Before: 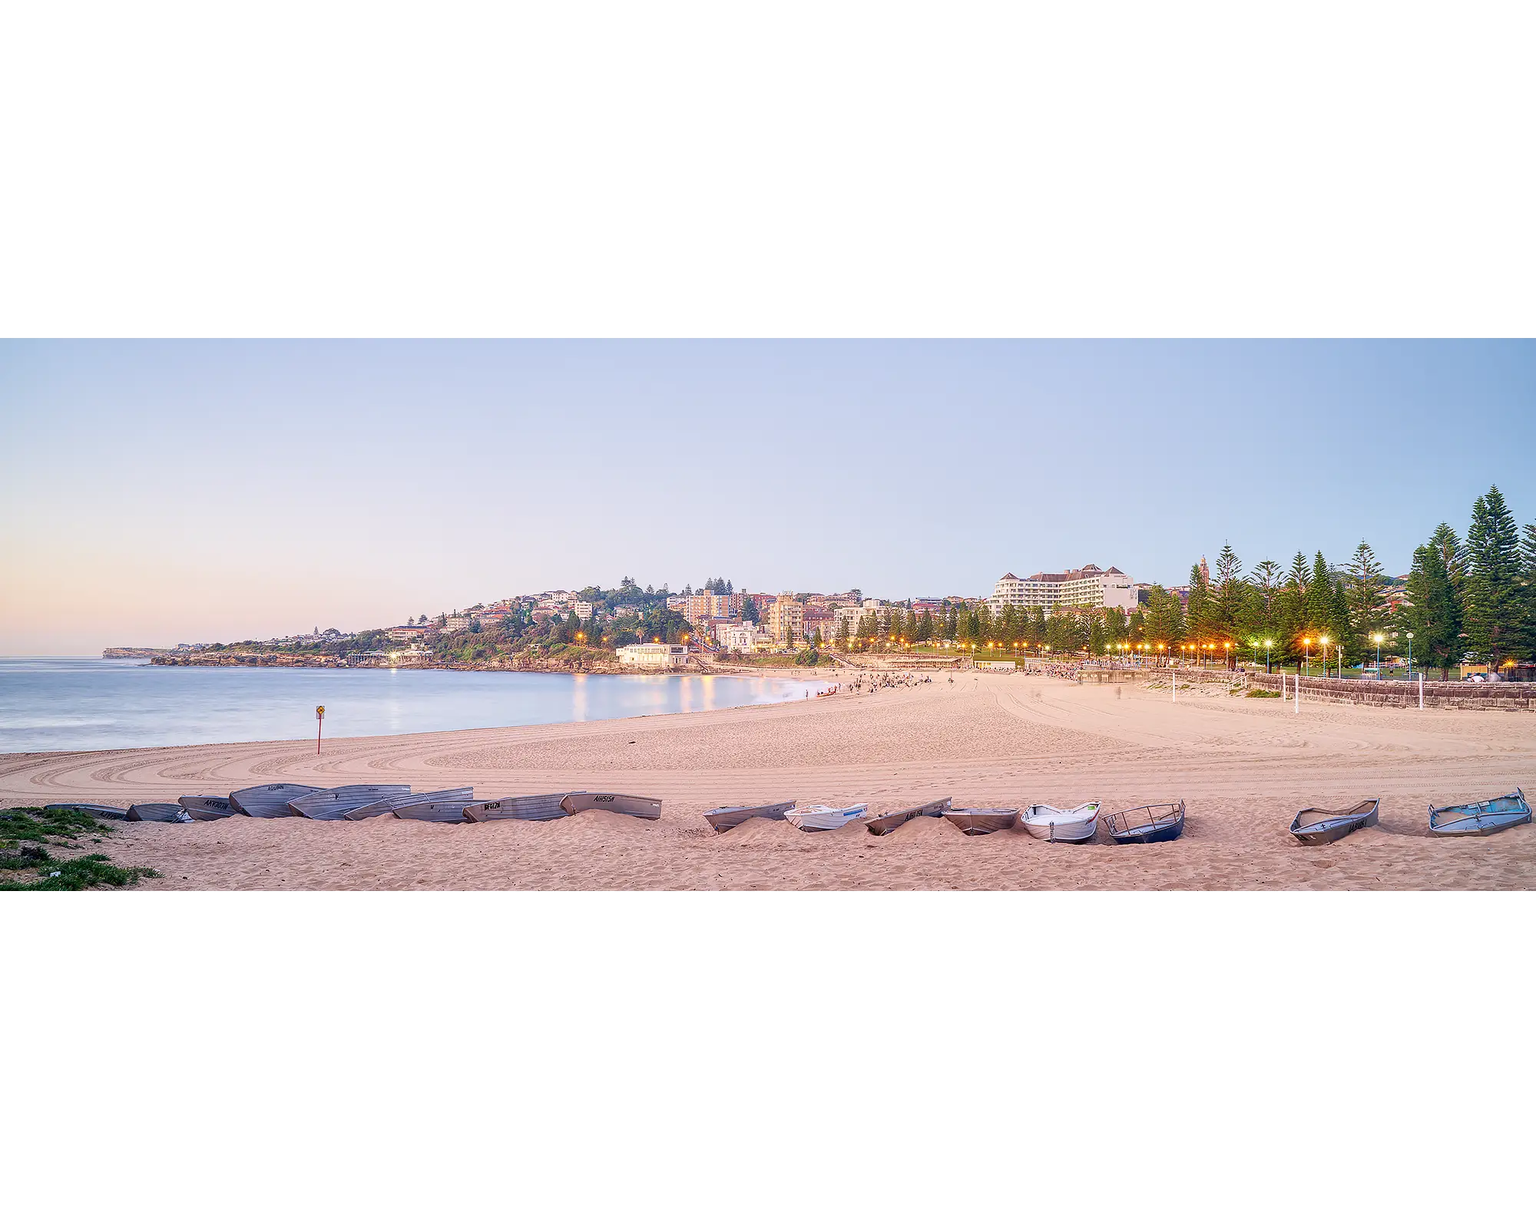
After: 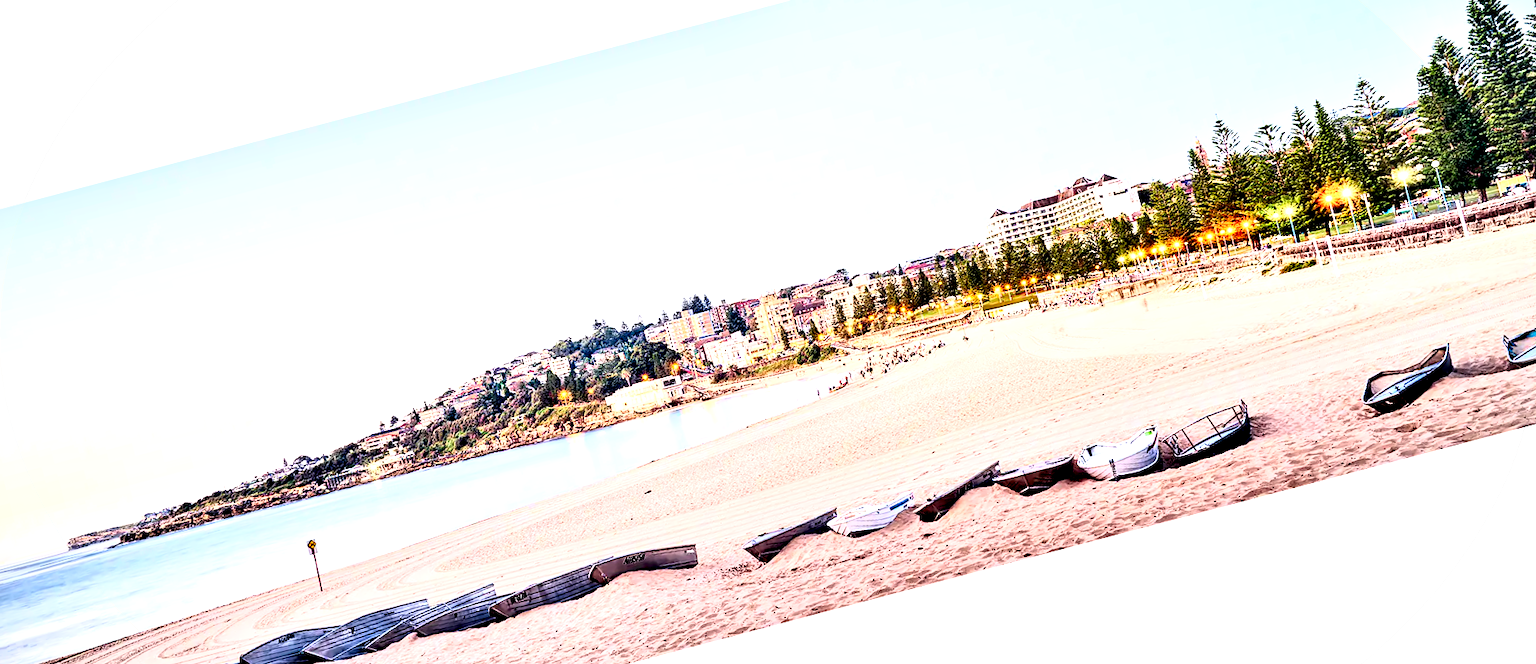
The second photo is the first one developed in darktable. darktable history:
rotate and perspective: rotation -14.8°, crop left 0.1, crop right 0.903, crop top 0.25, crop bottom 0.748
crop and rotate: left 1.814%, top 12.818%, right 0.25%, bottom 9.225%
contrast equalizer: octaves 7, y [[0.48, 0.654, 0.731, 0.706, 0.772, 0.382], [0.55 ×6], [0 ×6], [0 ×6], [0 ×6]]
base curve: curves: ch0 [(0, 0) (0.557, 0.834) (1, 1)]
tone equalizer: -8 EV -0.417 EV, -7 EV -0.389 EV, -6 EV -0.333 EV, -5 EV -0.222 EV, -3 EV 0.222 EV, -2 EV 0.333 EV, -1 EV 0.389 EV, +0 EV 0.417 EV, edges refinement/feathering 500, mask exposure compensation -1.57 EV, preserve details no
vignetting: fall-off start 100%, brightness -0.406, saturation -0.3, width/height ratio 1.324, dithering 8-bit output, unbound false
exposure: black level correction 0, exposure 0.5 EV, compensate exposure bias true, compensate highlight preservation false
